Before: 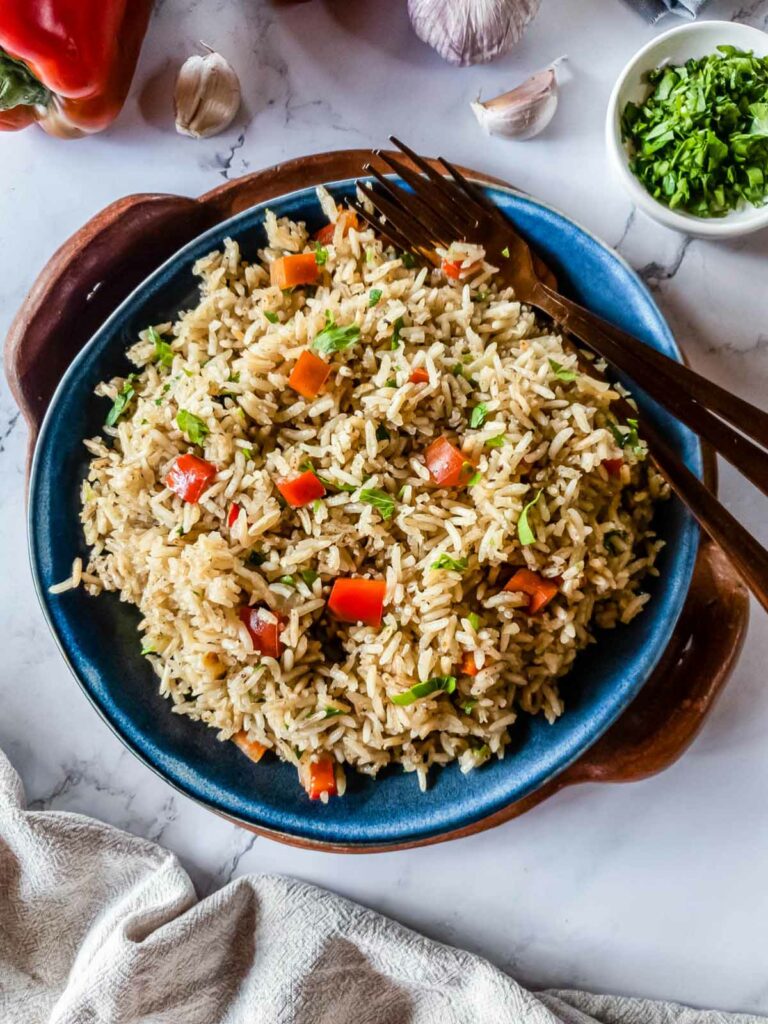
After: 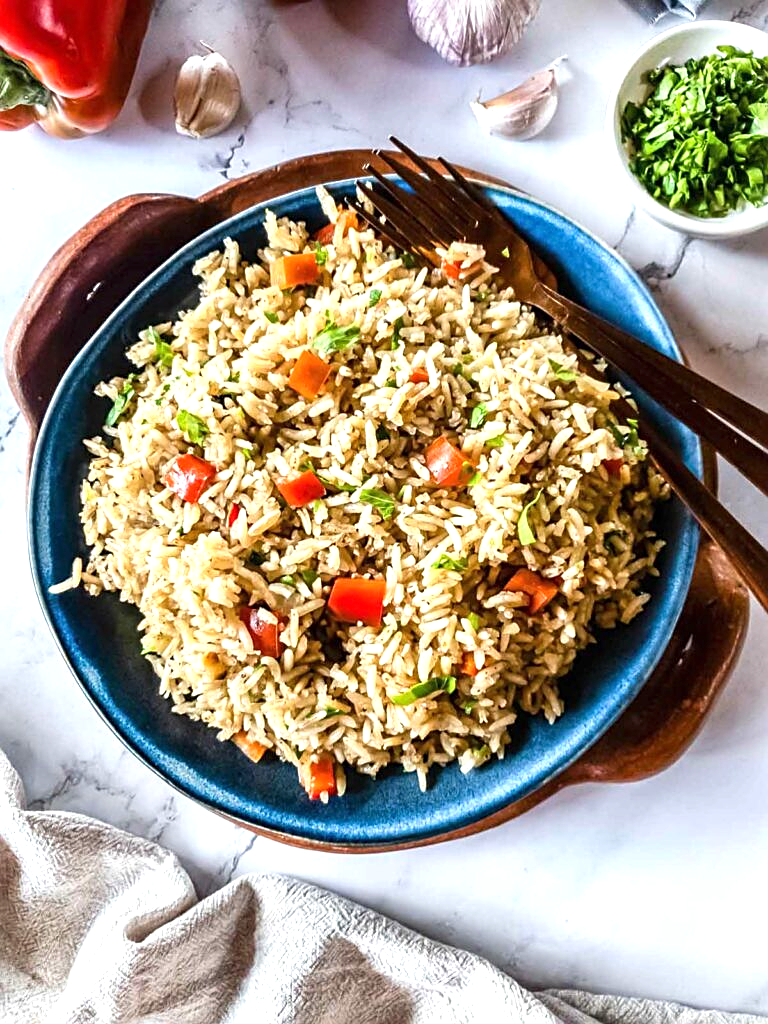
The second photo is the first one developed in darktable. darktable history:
sharpen: on, module defaults
exposure: black level correction 0, exposure 0.699 EV, compensate highlight preservation false
